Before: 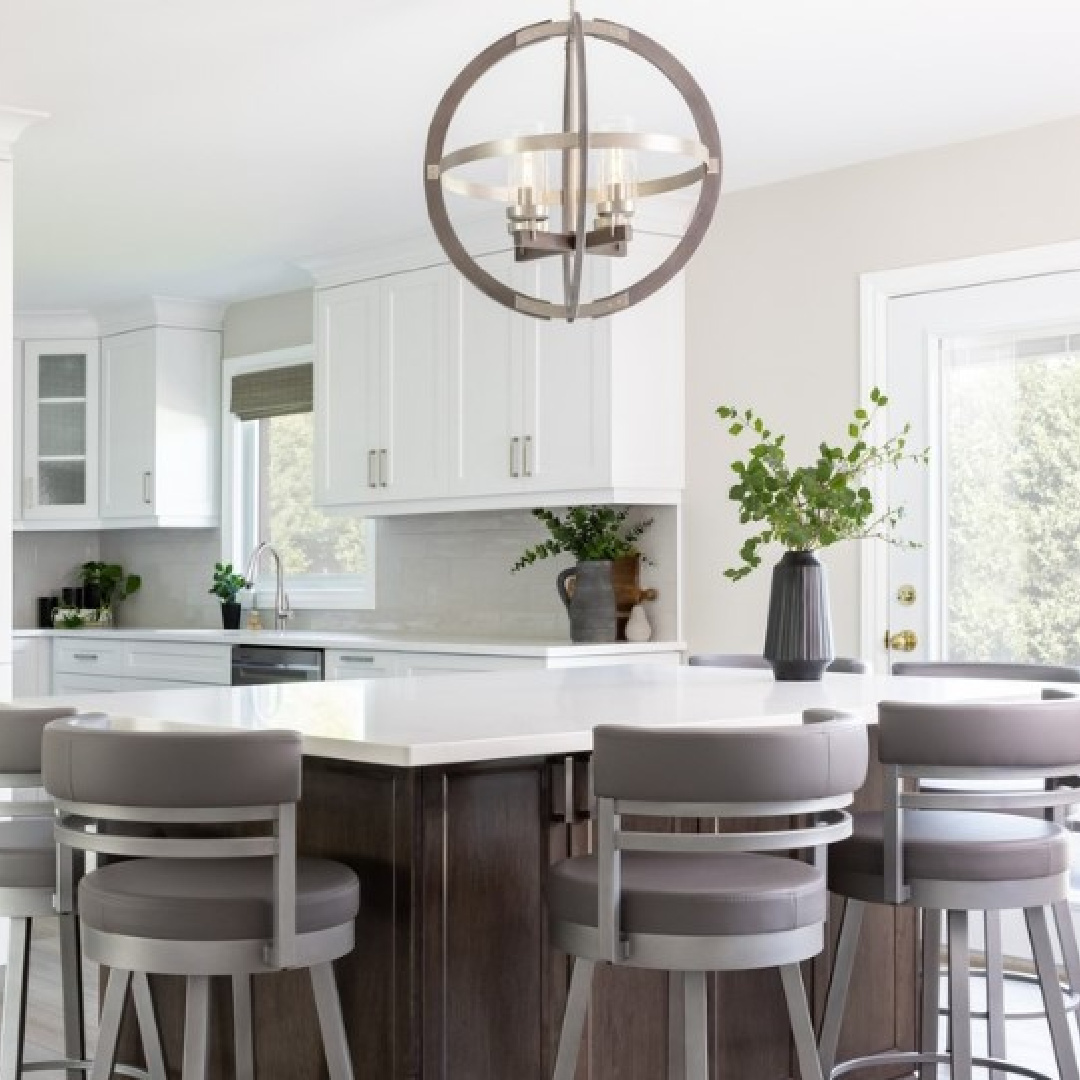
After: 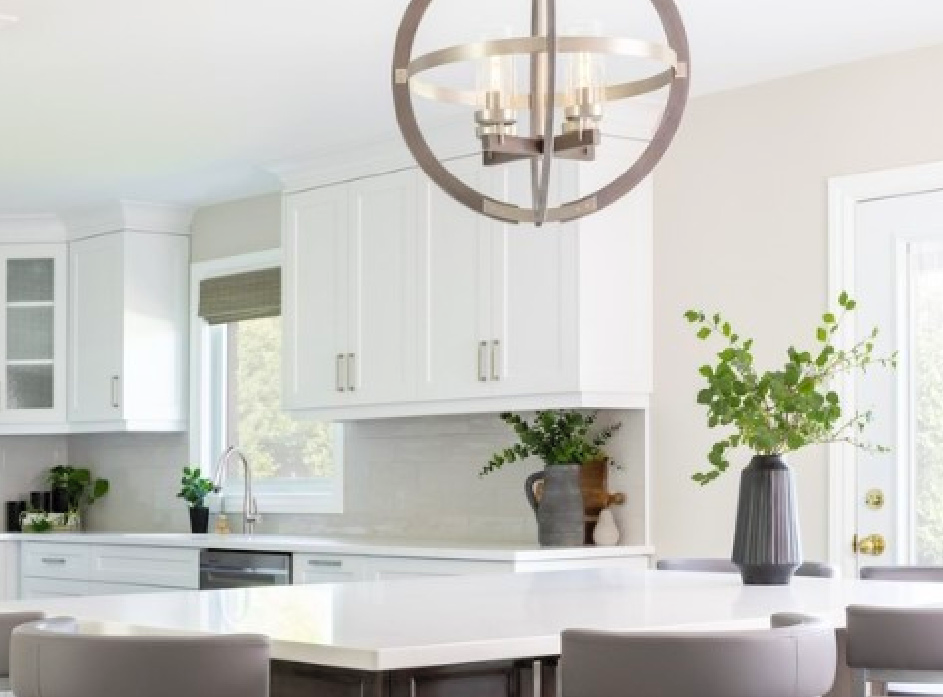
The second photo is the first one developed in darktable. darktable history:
contrast brightness saturation: brightness 0.09, saturation 0.19
crop: left 3.015%, top 8.969%, right 9.647%, bottom 26.457%
